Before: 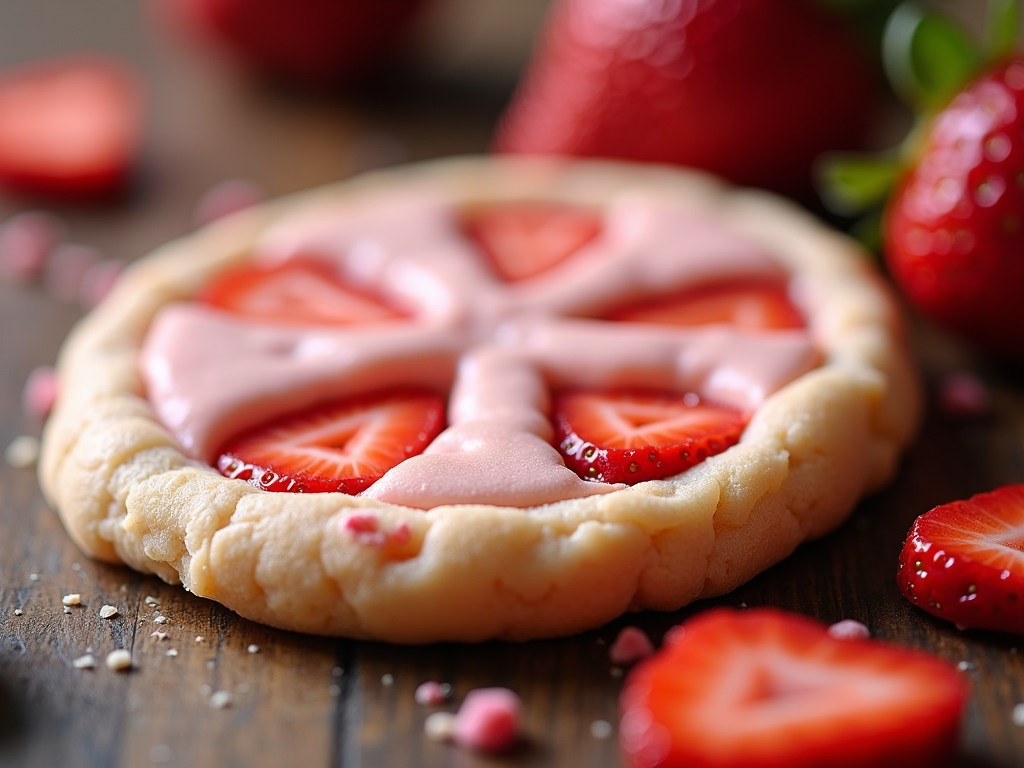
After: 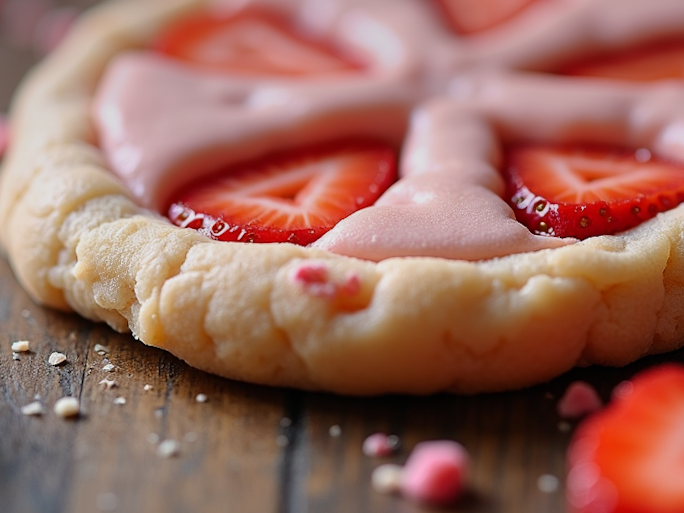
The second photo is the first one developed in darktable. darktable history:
crop and rotate: angle -0.82°, left 3.85%, top 31.828%, right 27.992%
graduated density: on, module defaults
